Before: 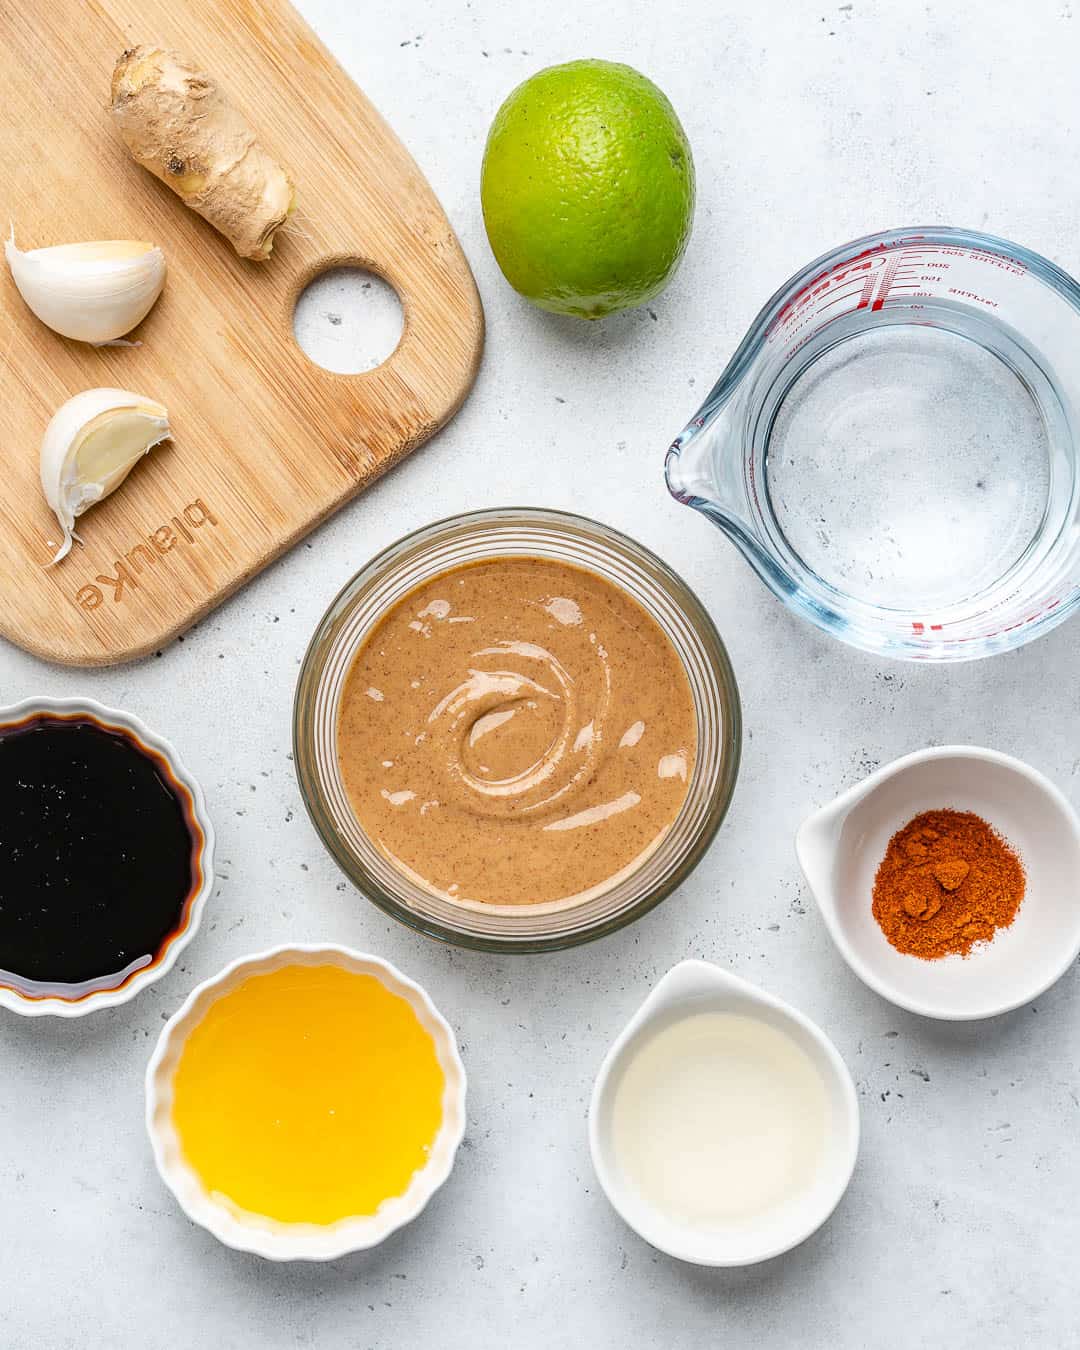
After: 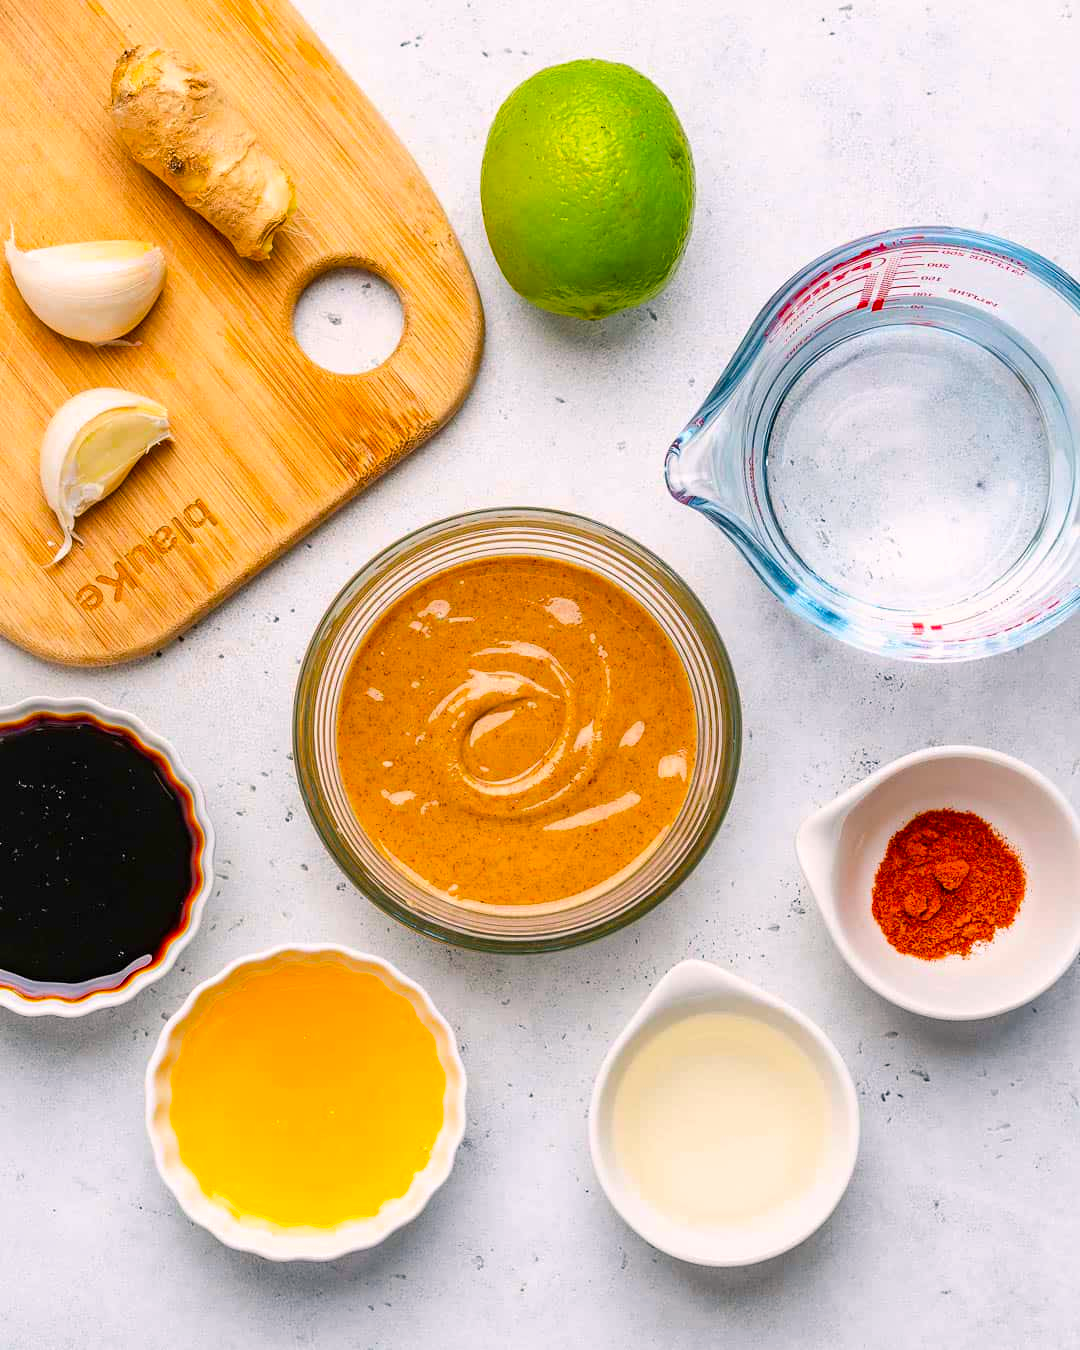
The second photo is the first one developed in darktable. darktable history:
color correction: highlights b* -0.062, saturation 1.33
color balance rgb: highlights gain › chroma 0.967%, highlights gain › hue 27.29°, perceptual saturation grading › global saturation 30.096%, global vibrance 20%
